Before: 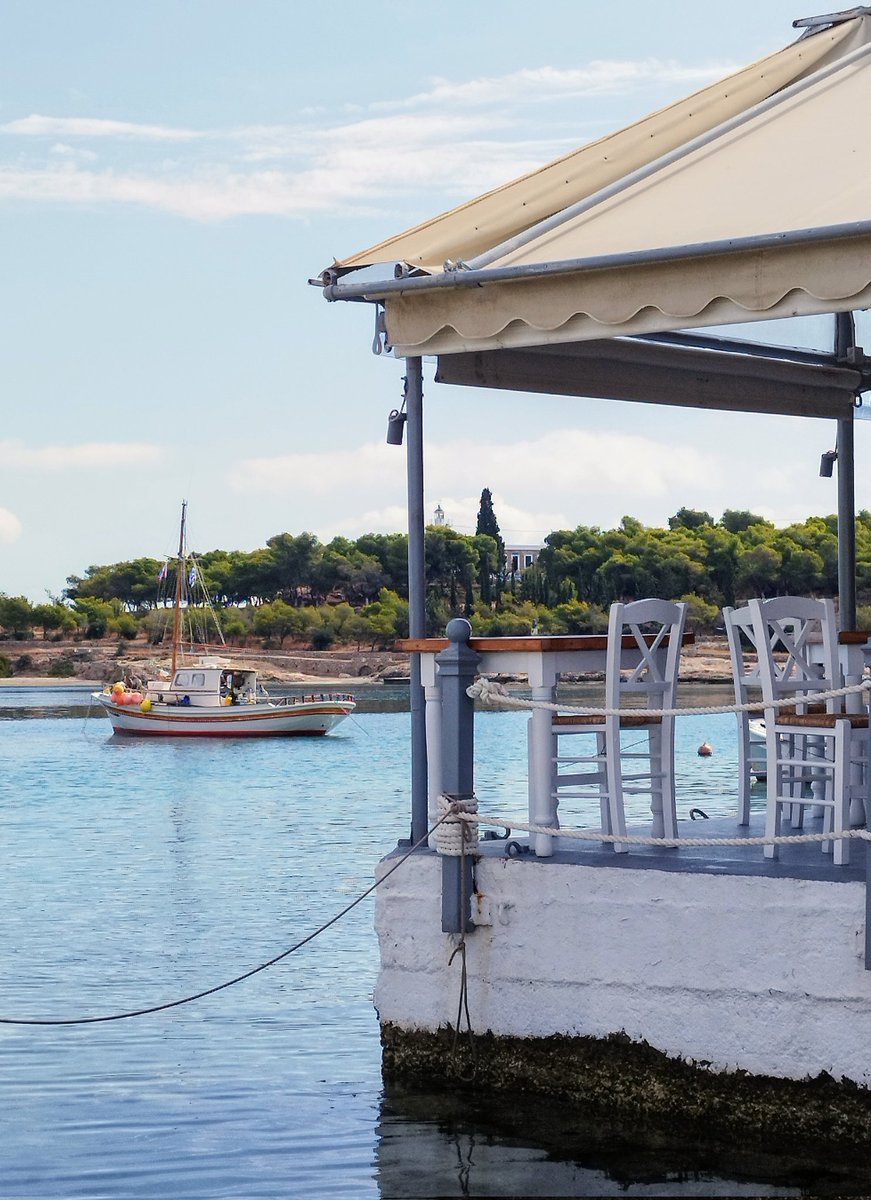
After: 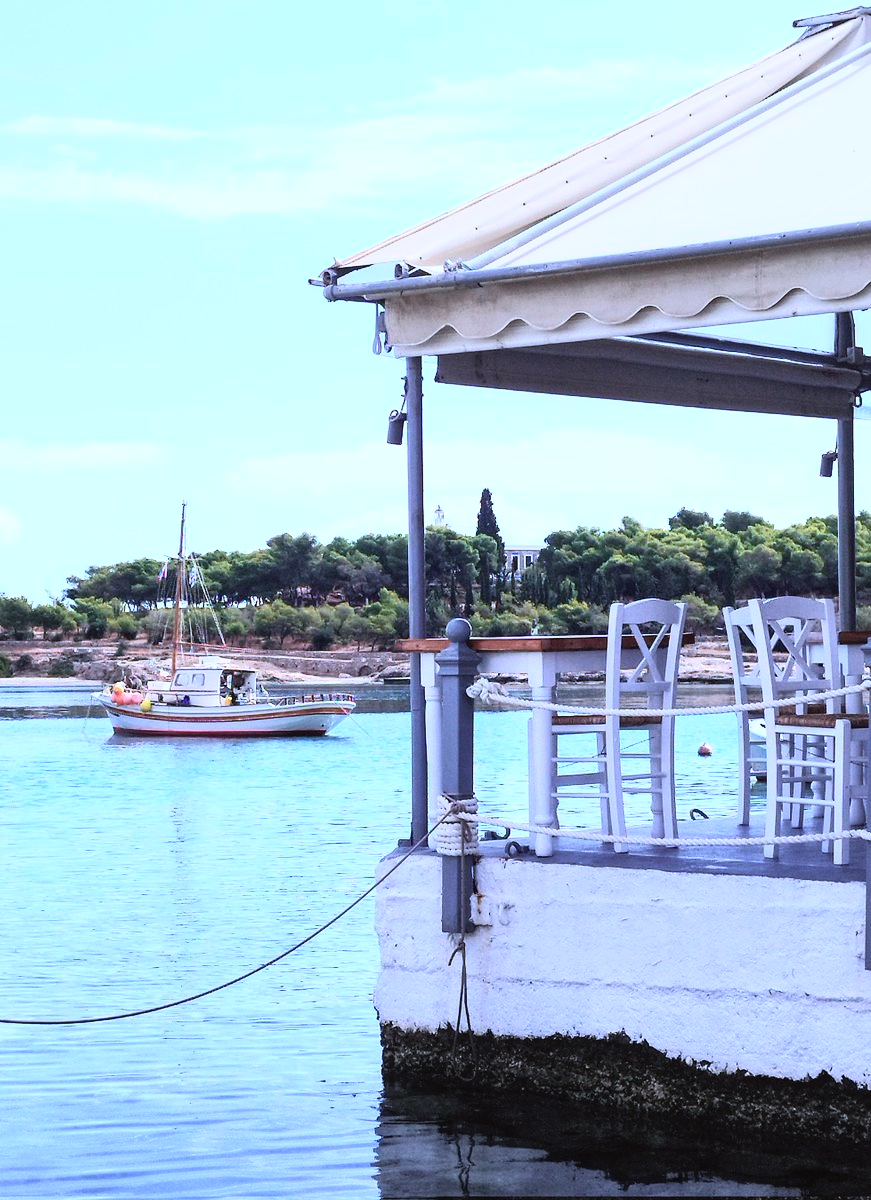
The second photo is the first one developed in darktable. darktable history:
tone curve: curves: ch0 [(0.003, 0.029) (0.188, 0.252) (0.46, 0.56) (0.608, 0.748) (0.871, 0.955) (1, 1)]; ch1 [(0, 0) (0.35, 0.356) (0.45, 0.453) (0.508, 0.515) (0.618, 0.634) (1, 1)]; ch2 [(0, 0) (0.456, 0.469) (0.5, 0.5) (0.634, 0.625) (1, 1)], color space Lab, independent channels, preserve colors none
tone equalizer: -8 EV -0.417 EV, -7 EV -0.389 EV, -6 EV -0.333 EV, -5 EV -0.222 EV, -3 EV 0.222 EV, -2 EV 0.333 EV, -1 EV 0.389 EV, +0 EV 0.417 EV, edges refinement/feathering 500, mask exposure compensation -1.57 EV, preserve details no
color calibration: illuminant as shot in camera, adaptation linear Bradford (ICC v4), x 0.406, y 0.405, temperature 3570.35 K, saturation algorithm version 1 (2020)
